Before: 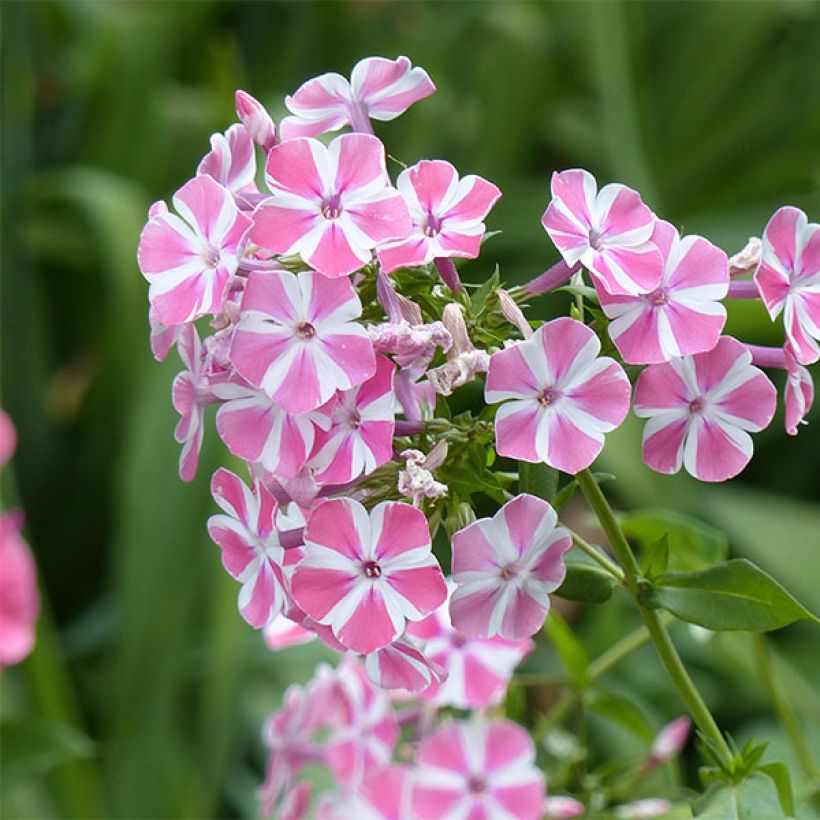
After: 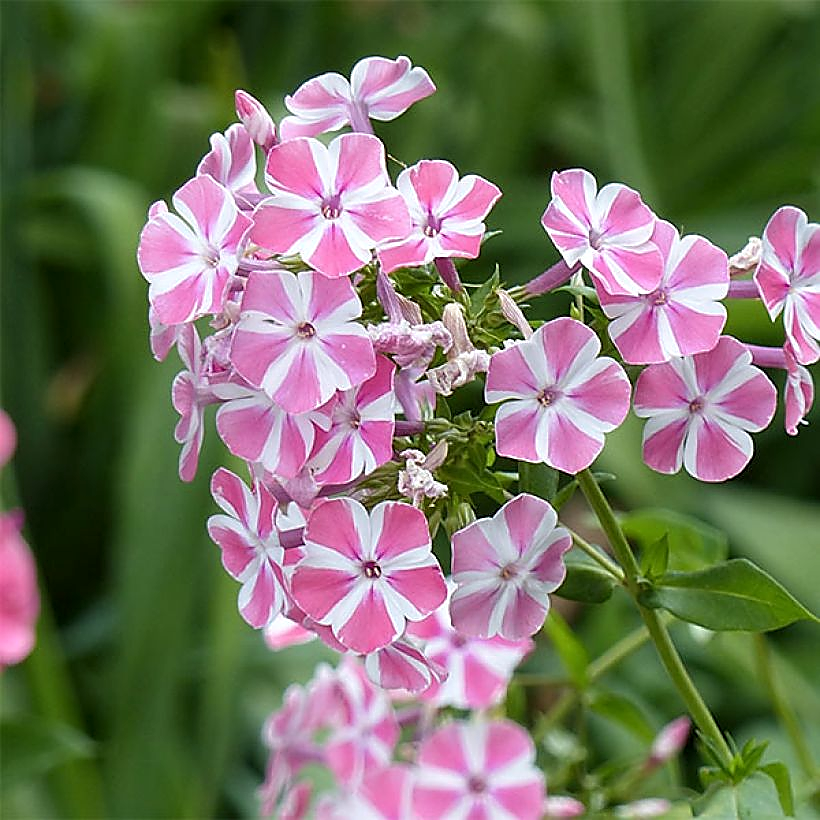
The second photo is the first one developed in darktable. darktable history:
local contrast: highlights 100%, shadows 100%, detail 120%, midtone range 0.2
sharpen: radius 1.4, amount 1.25, threshold 0.7
